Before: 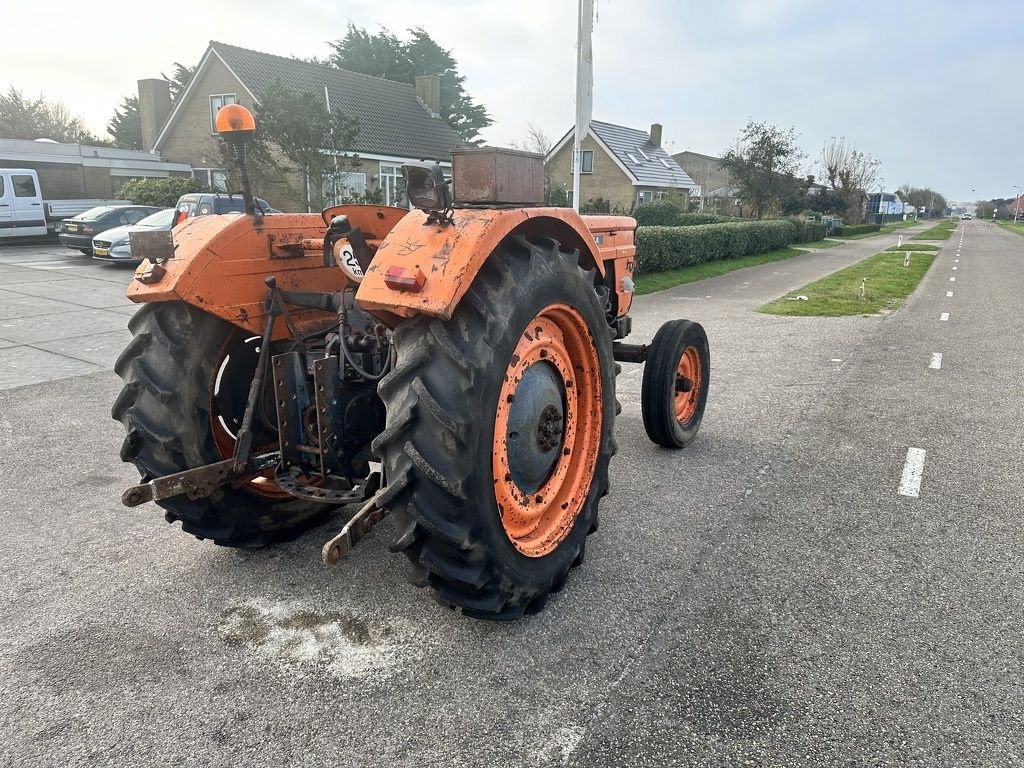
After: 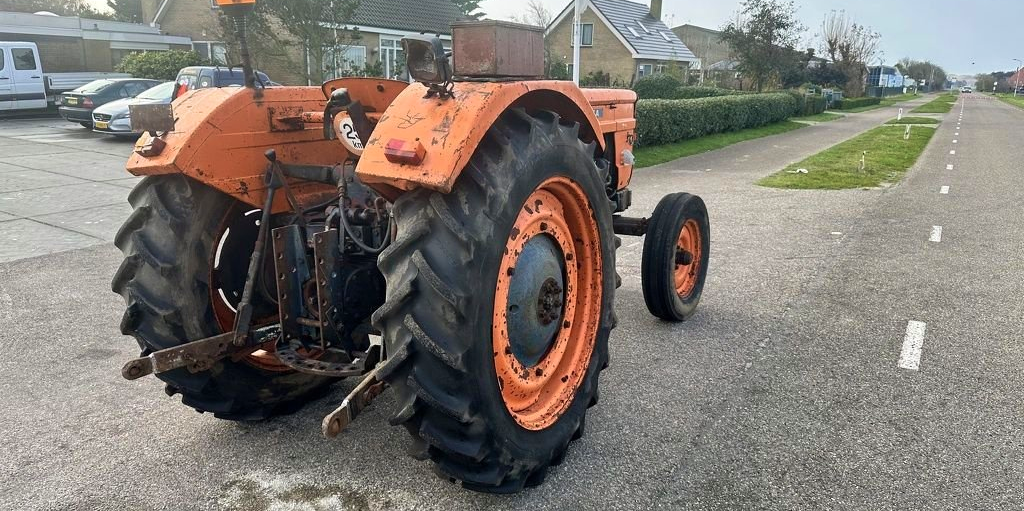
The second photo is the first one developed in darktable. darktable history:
velvia: on, module defaults
crop: top 16.627%, bottom 16.769%
